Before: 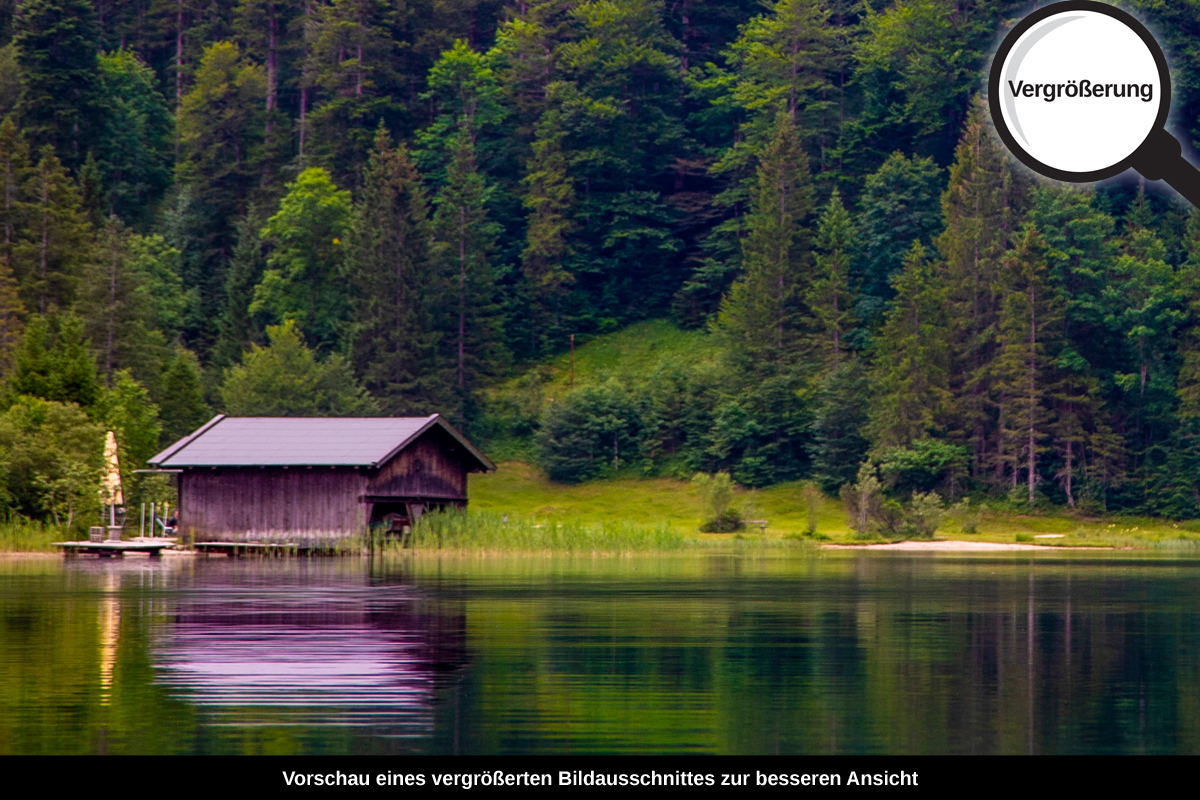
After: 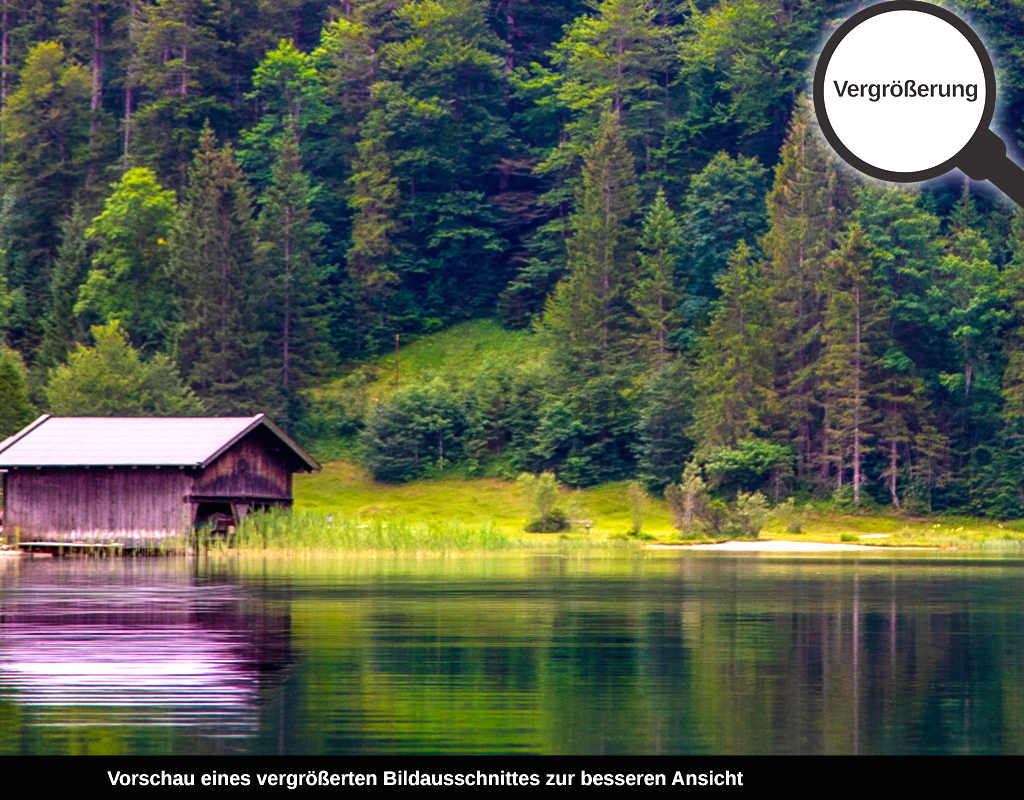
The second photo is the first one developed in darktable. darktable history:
crop and rotate: left 14.584%
exposure: black level correction 0, exposure 1 EV, compensate exposure bias true, compensate highlight preservation false
